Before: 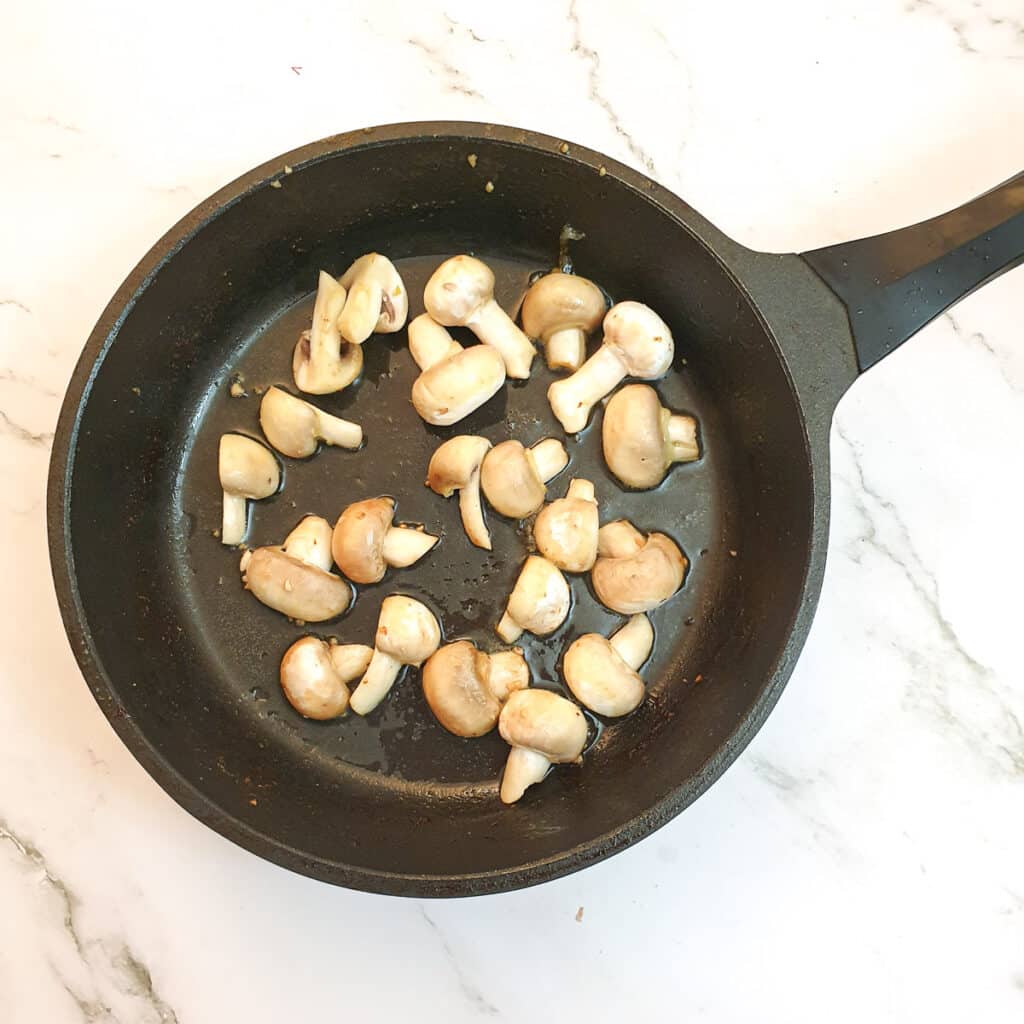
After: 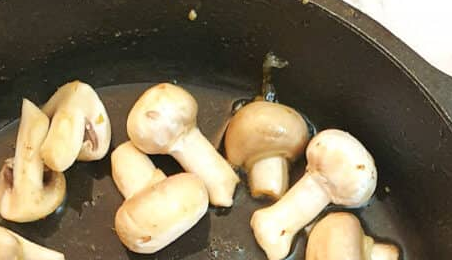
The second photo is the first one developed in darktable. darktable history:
crop: left 29.073%, top 16.84%, right 26.712%, bottom 57.707%
